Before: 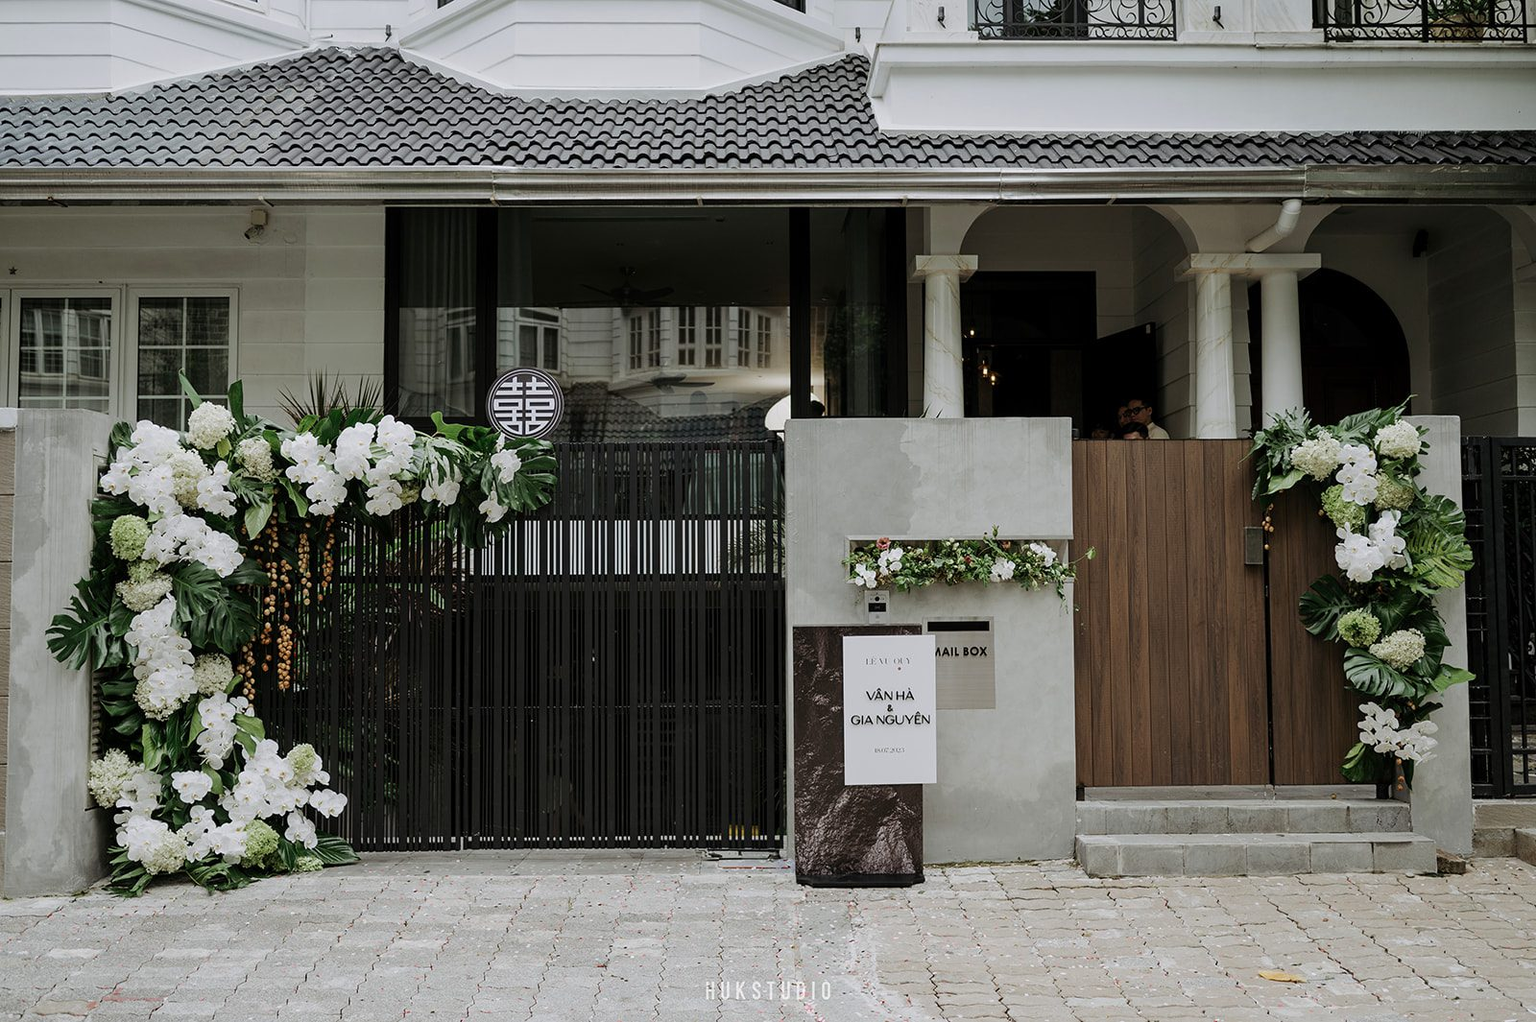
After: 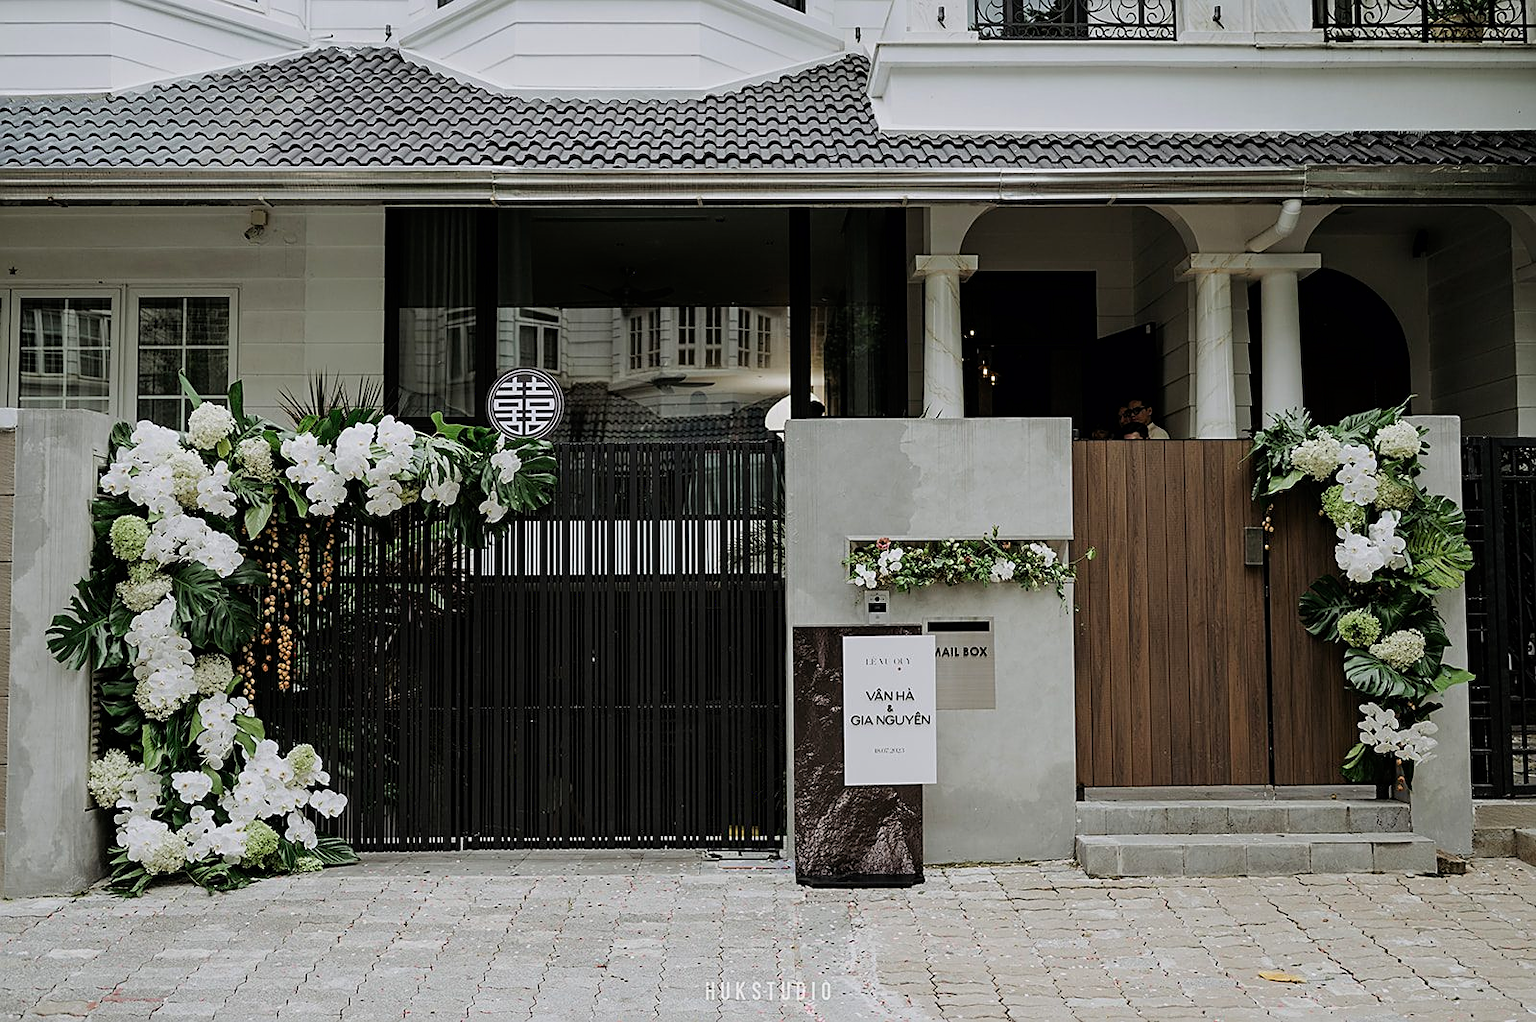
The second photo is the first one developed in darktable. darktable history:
sharpen: on, module defaults
contrast brightness saturation: saturation 0.096
filmic rgb: black relative exposure -9.59 EV, white relative exposure 3.03 EV, hardness 6.09, color science v6 (2022)
